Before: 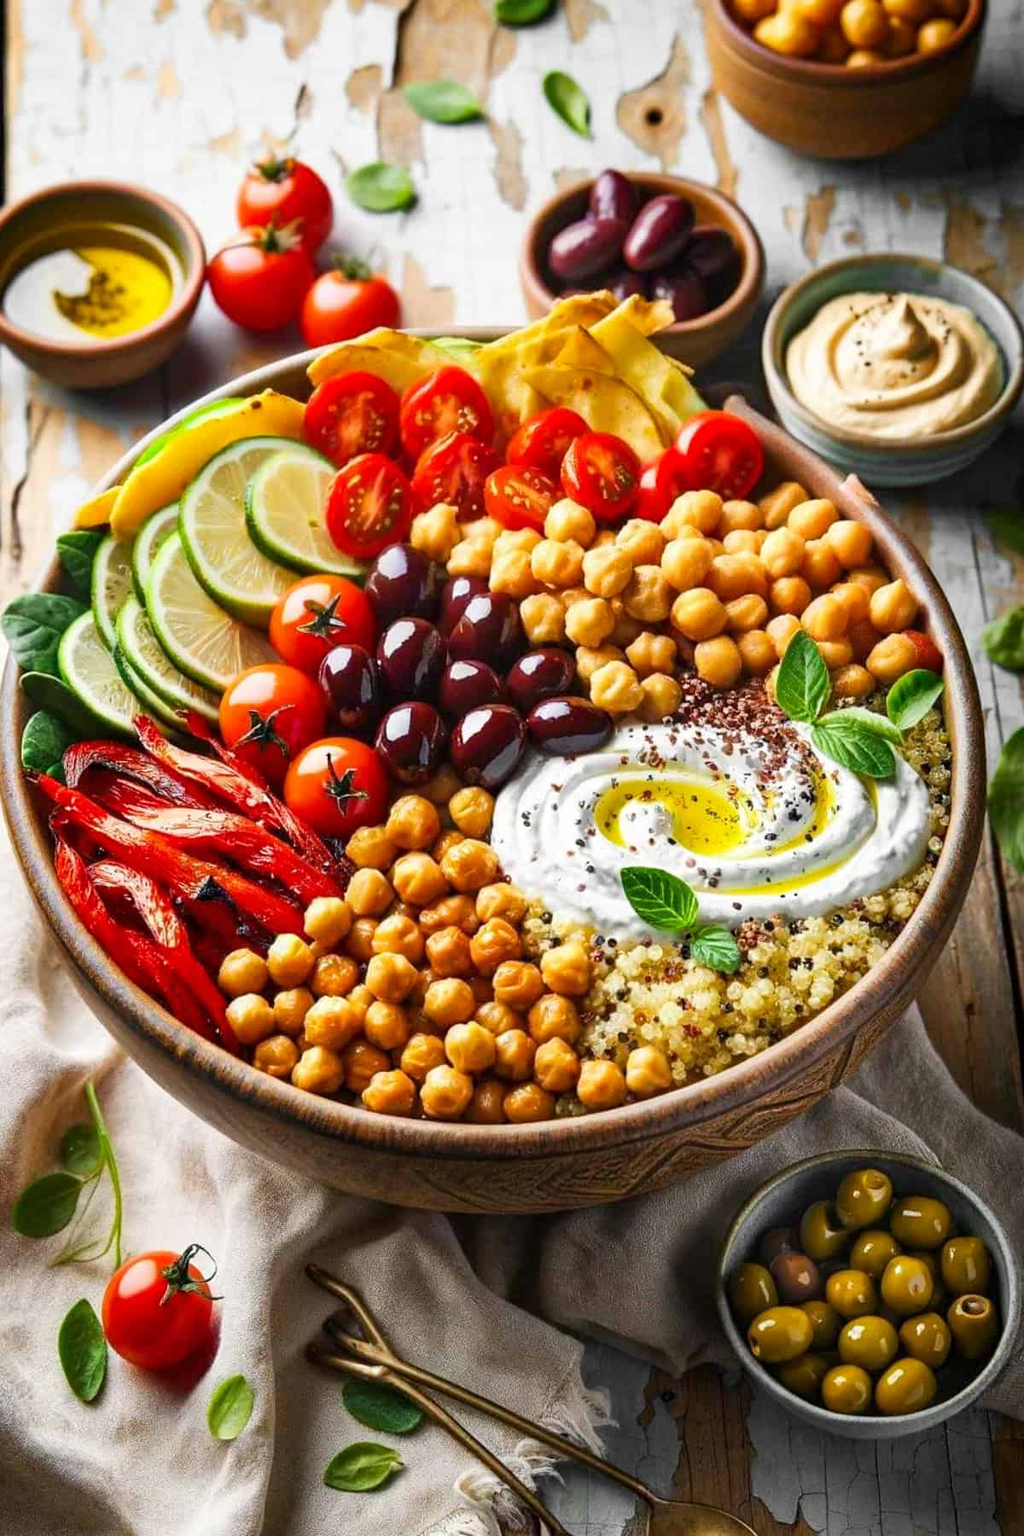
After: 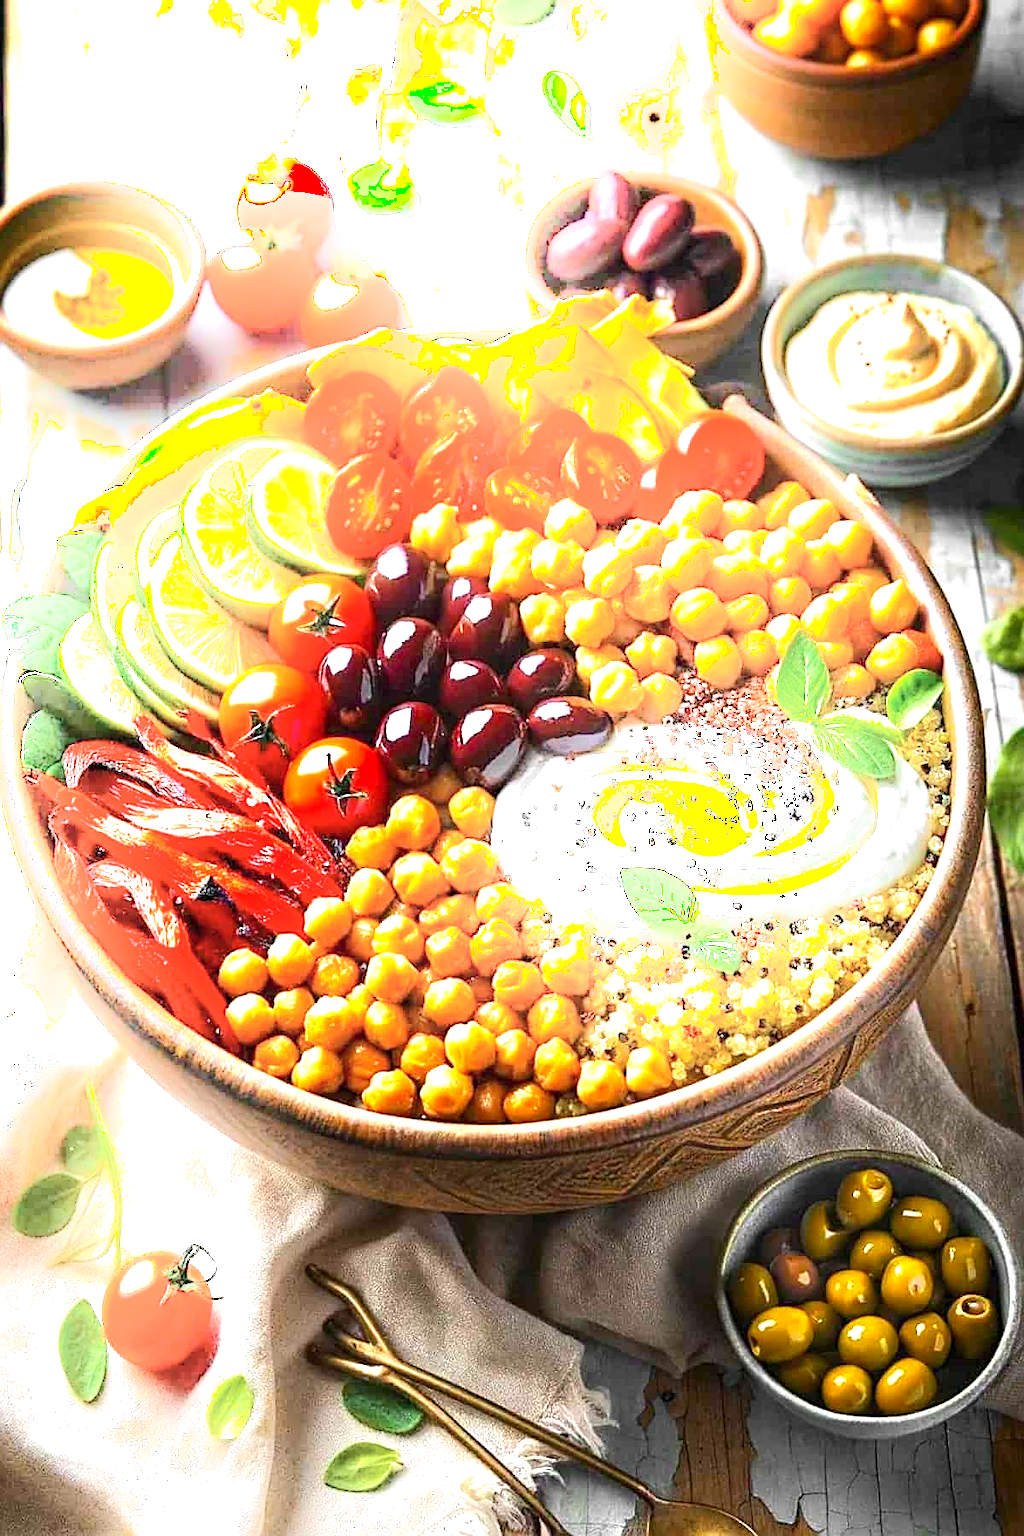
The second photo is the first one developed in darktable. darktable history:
sharpen: on, module defaults
shadows and highlights: shadows -54.3, highlights 86.09, soften with gaussian
exposure: black level correction 0, exposure 1.173 EV, compensate exposure bias true, compensate highlight preservation false
contrast brightness saturation: saturation 0.1
